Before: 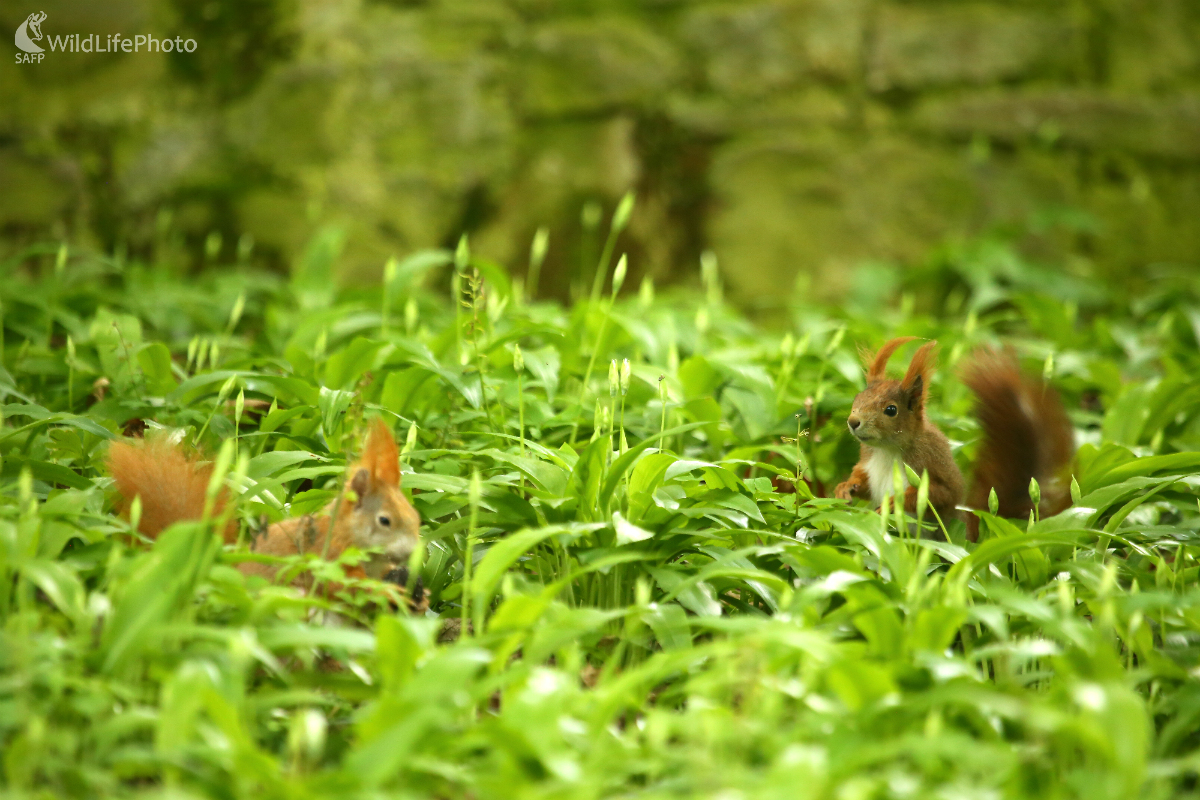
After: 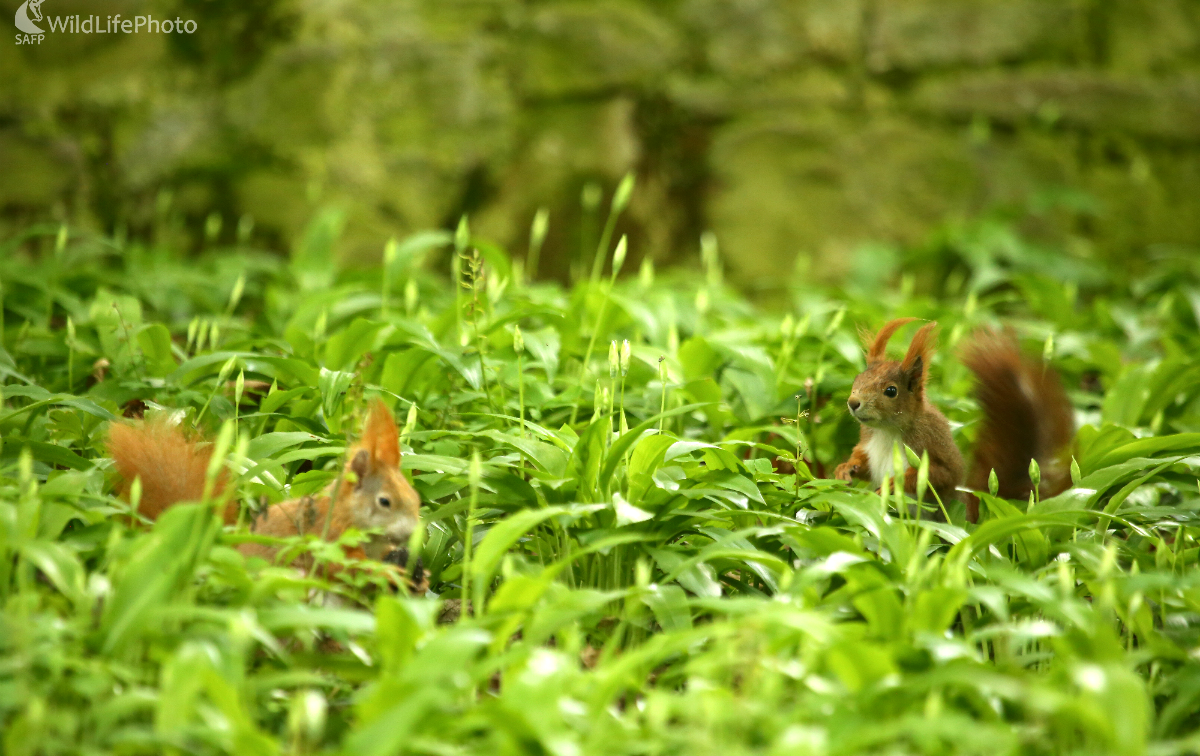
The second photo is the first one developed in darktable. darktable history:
local contrast: highlights 100%, shadows 100%, detail 120%, midtone range 0.2
crop and rotate: top 2.479%, bottom 3.018%
